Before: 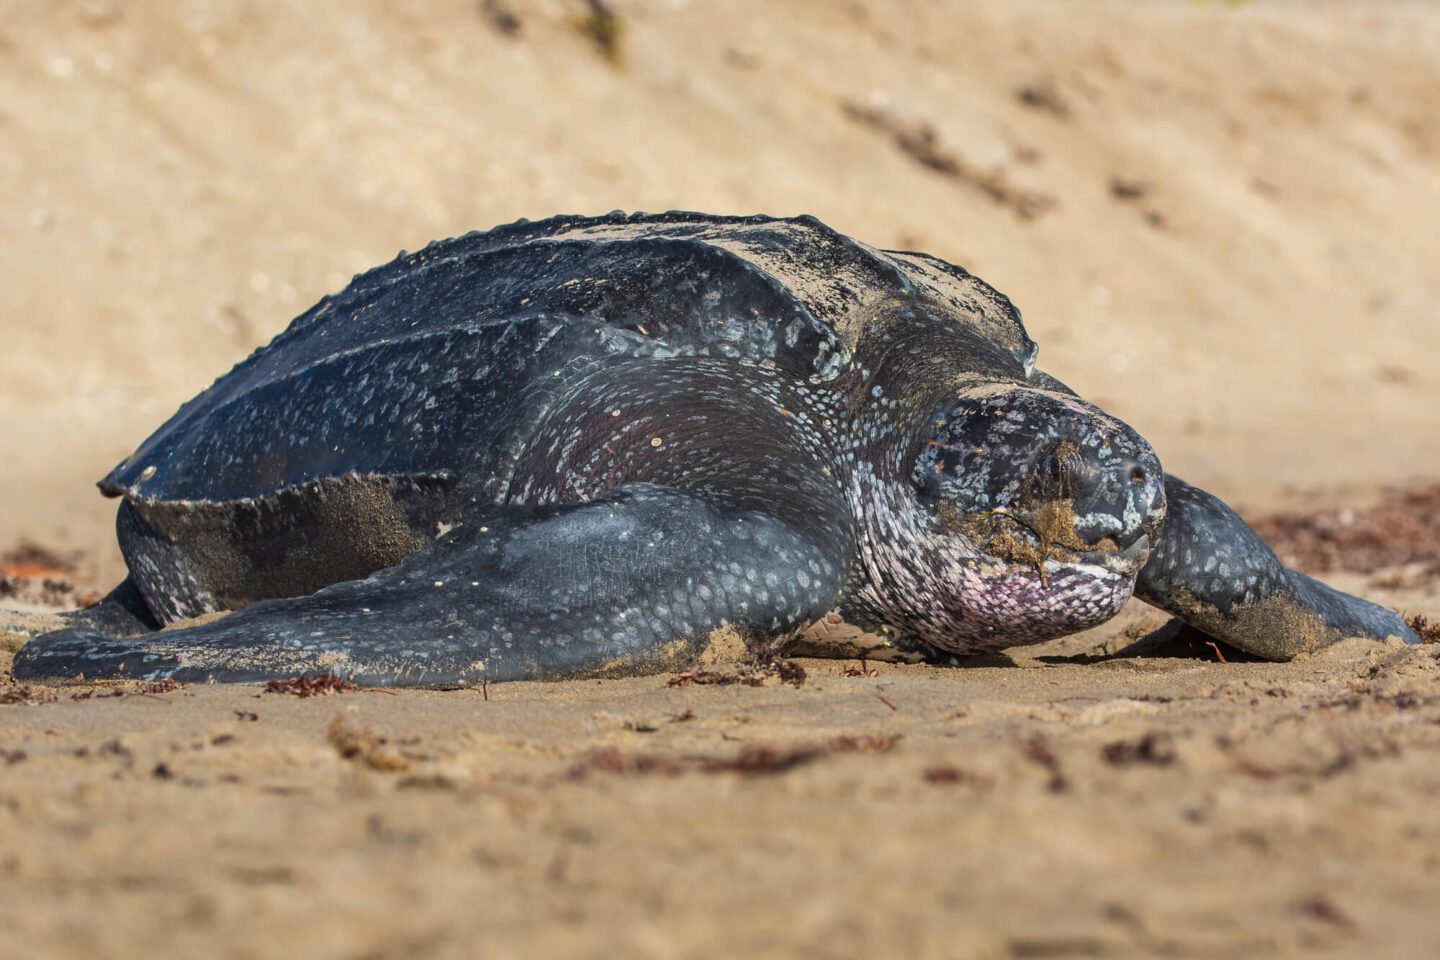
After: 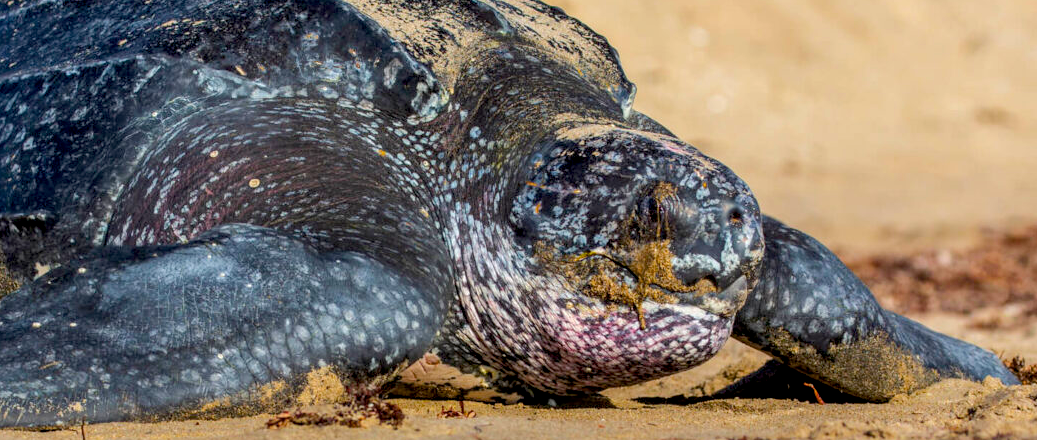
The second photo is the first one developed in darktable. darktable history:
exposure: black level correction 0.011, compensate highlight preservation false
crop and rotate: left 27.938%, top 27.046%, bottom 27.046%
local contrast: on, module defaults
color balance rgb: perceptual saturation grading › global saturation 25%, perceptual brilliance grading › mid-tones 10%, perceptual brilliance grading › shadows 15%, global vibrance 20%
